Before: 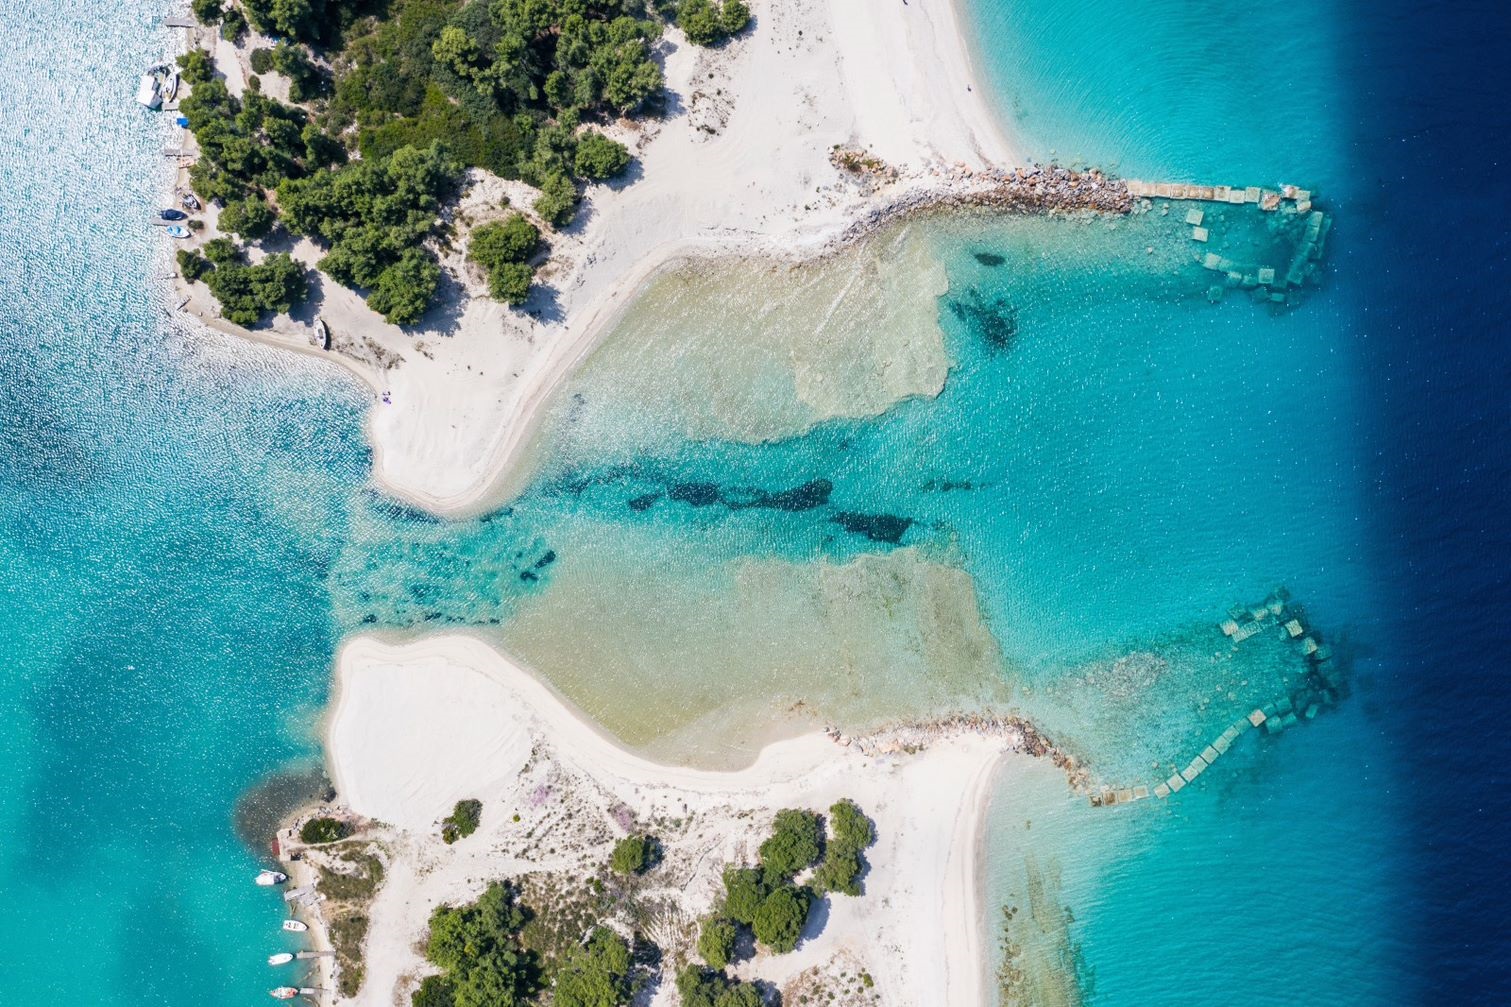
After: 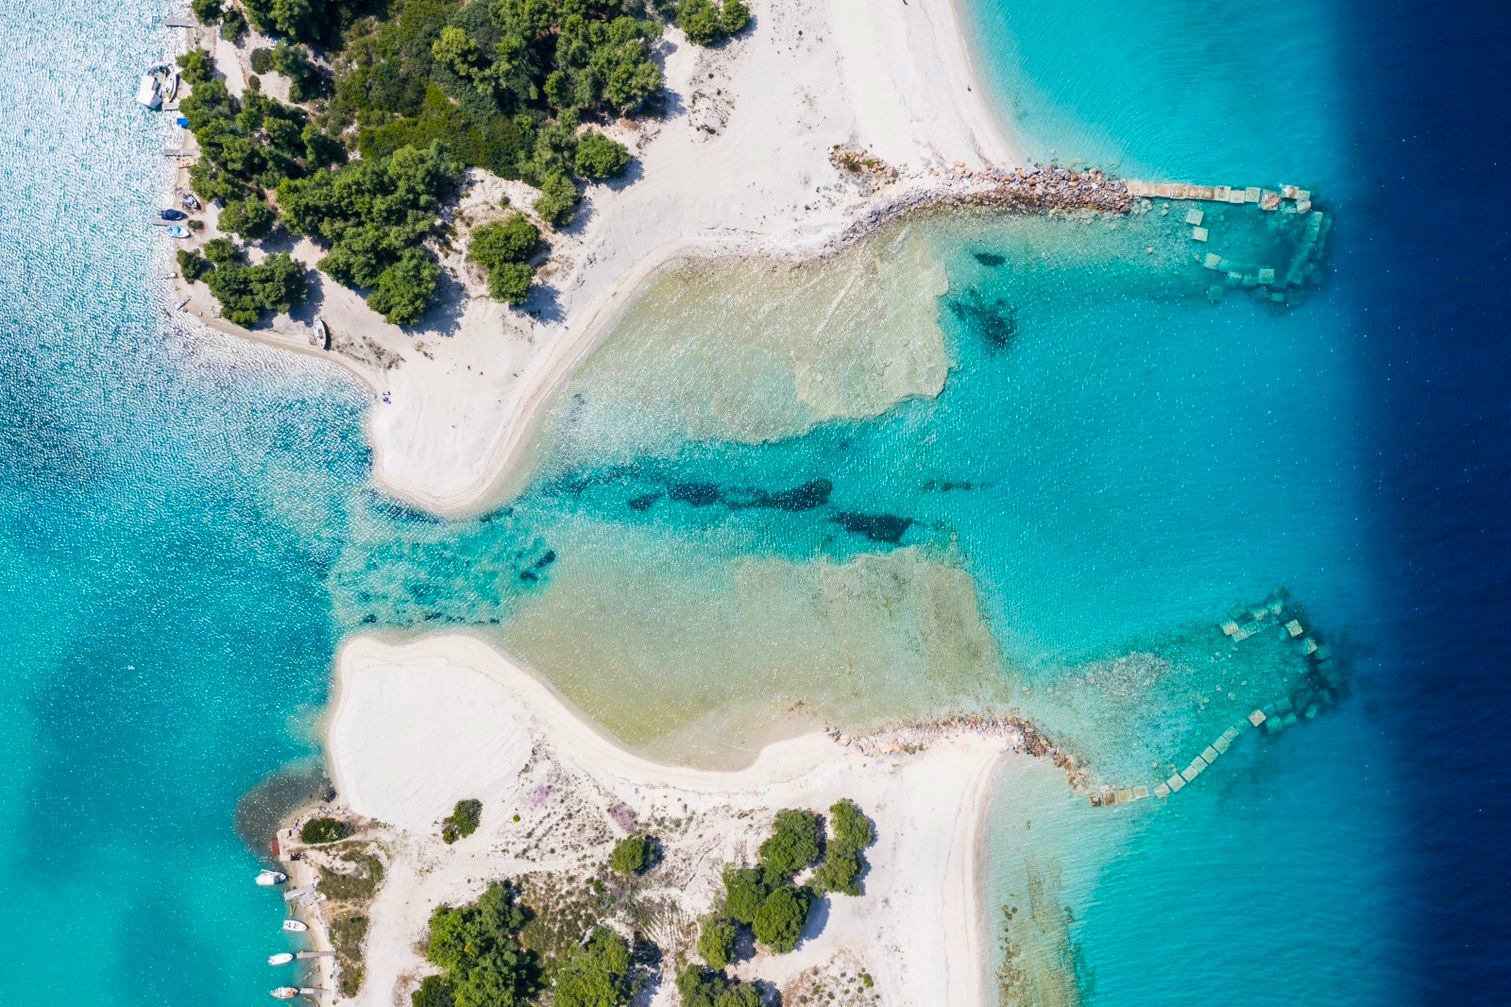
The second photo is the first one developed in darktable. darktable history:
color balance rgb: shadows lift › hue 84.9°, perceptual saturation grading › global saturation 4.755%, global vibrance 24.86%
